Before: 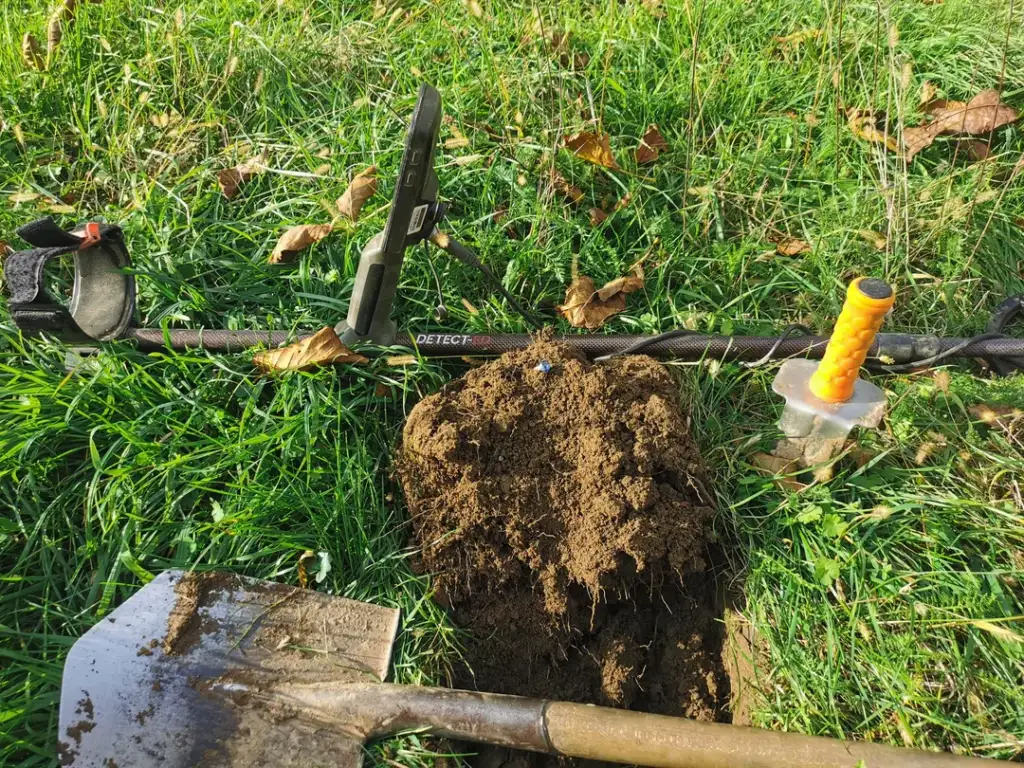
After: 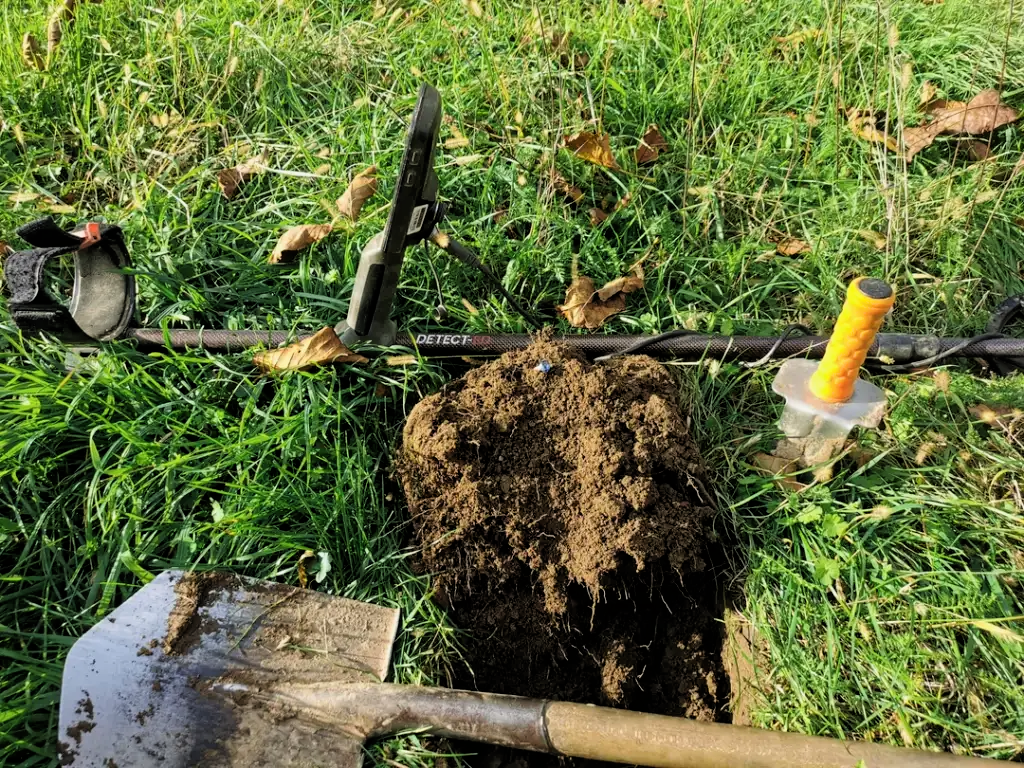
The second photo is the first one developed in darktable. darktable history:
exposure: compensate highlight preservation false
filmic rgb: black relative exposure -4.91 EV, white relative exposure 2.84 EV, hardness 3.7
